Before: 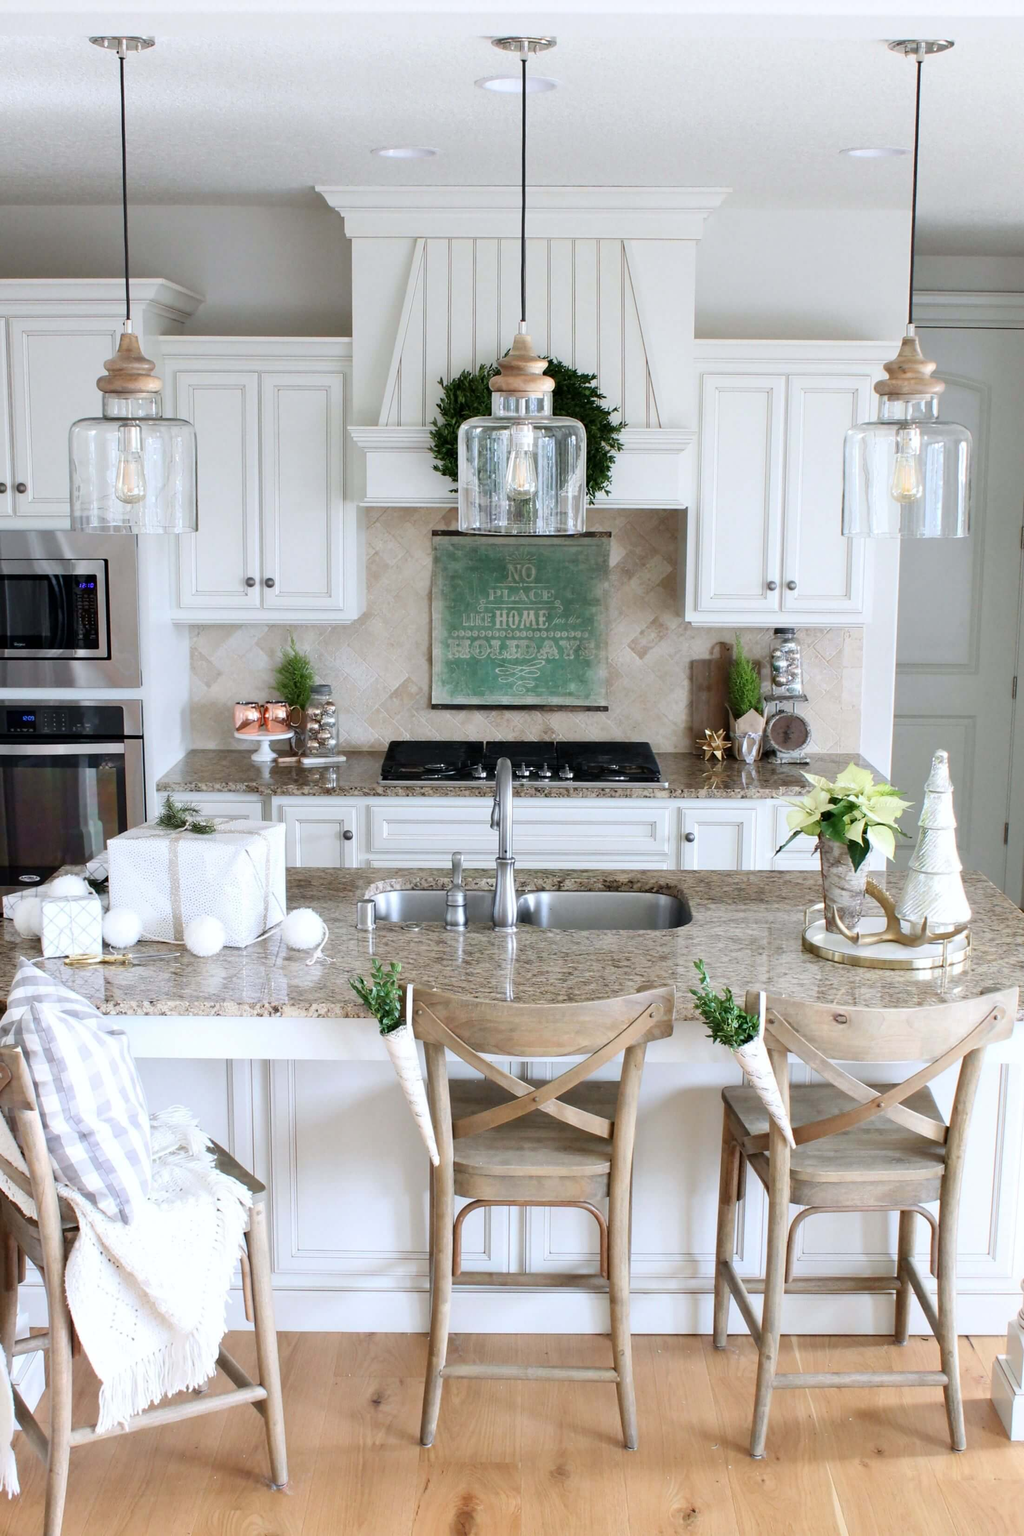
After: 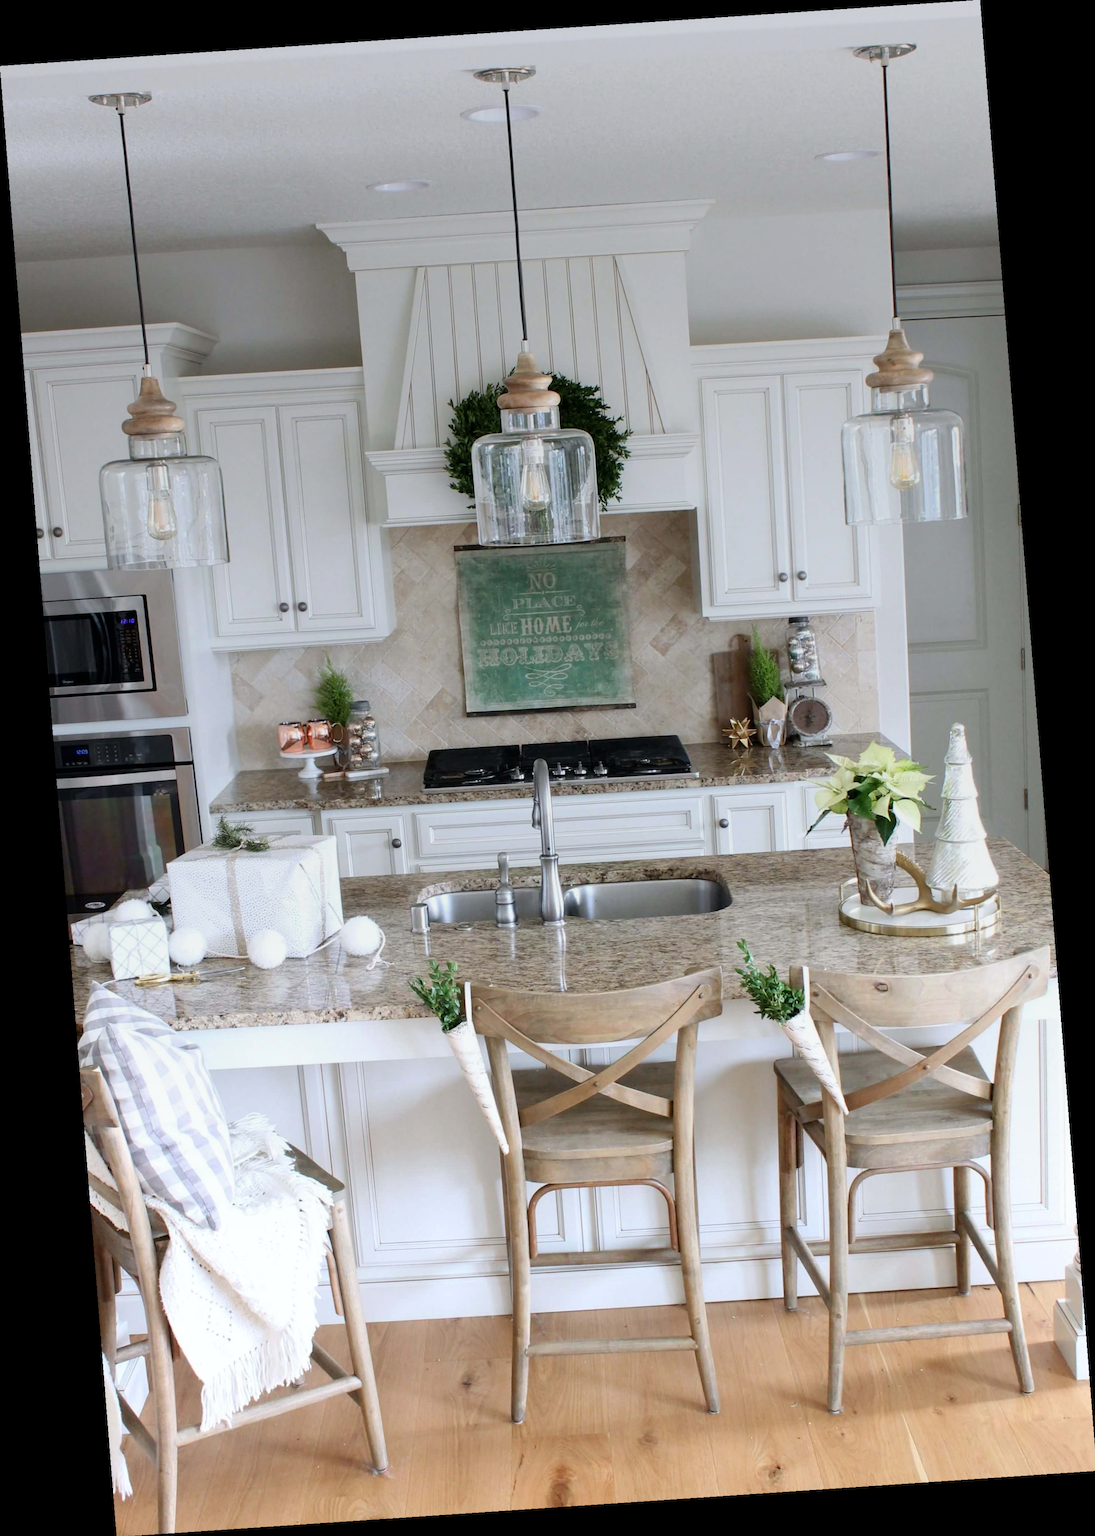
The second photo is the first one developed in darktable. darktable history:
rotate and perspective: rotation -4.2°, shear 0.006, automatic cropping off
graduated density: on, module defaults
